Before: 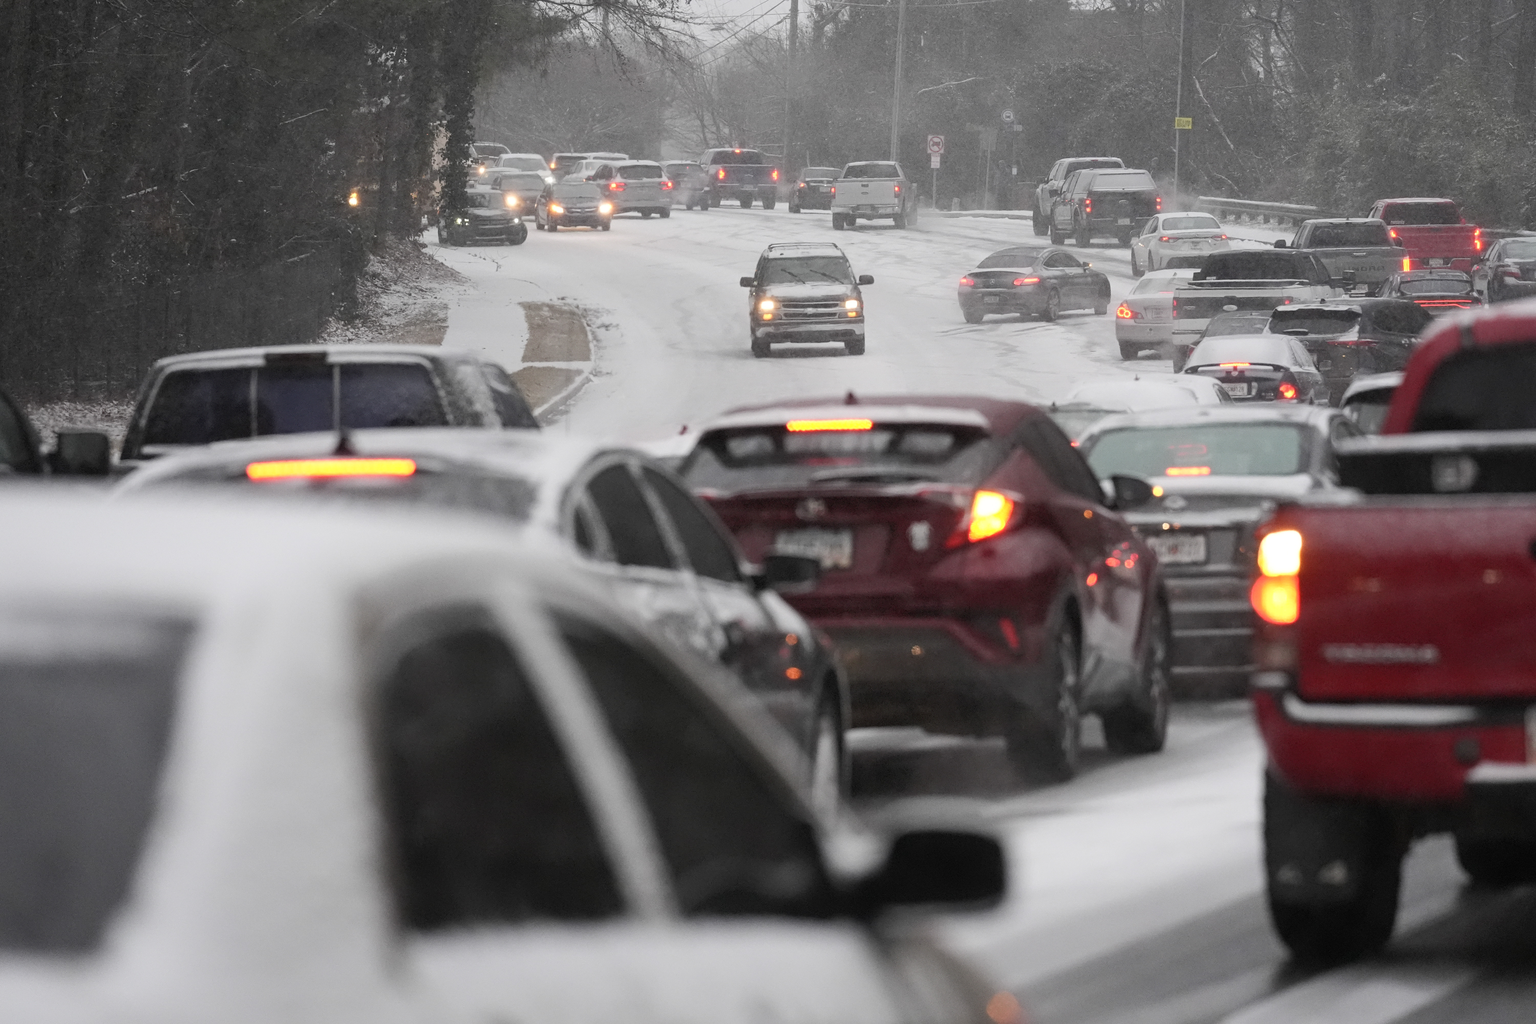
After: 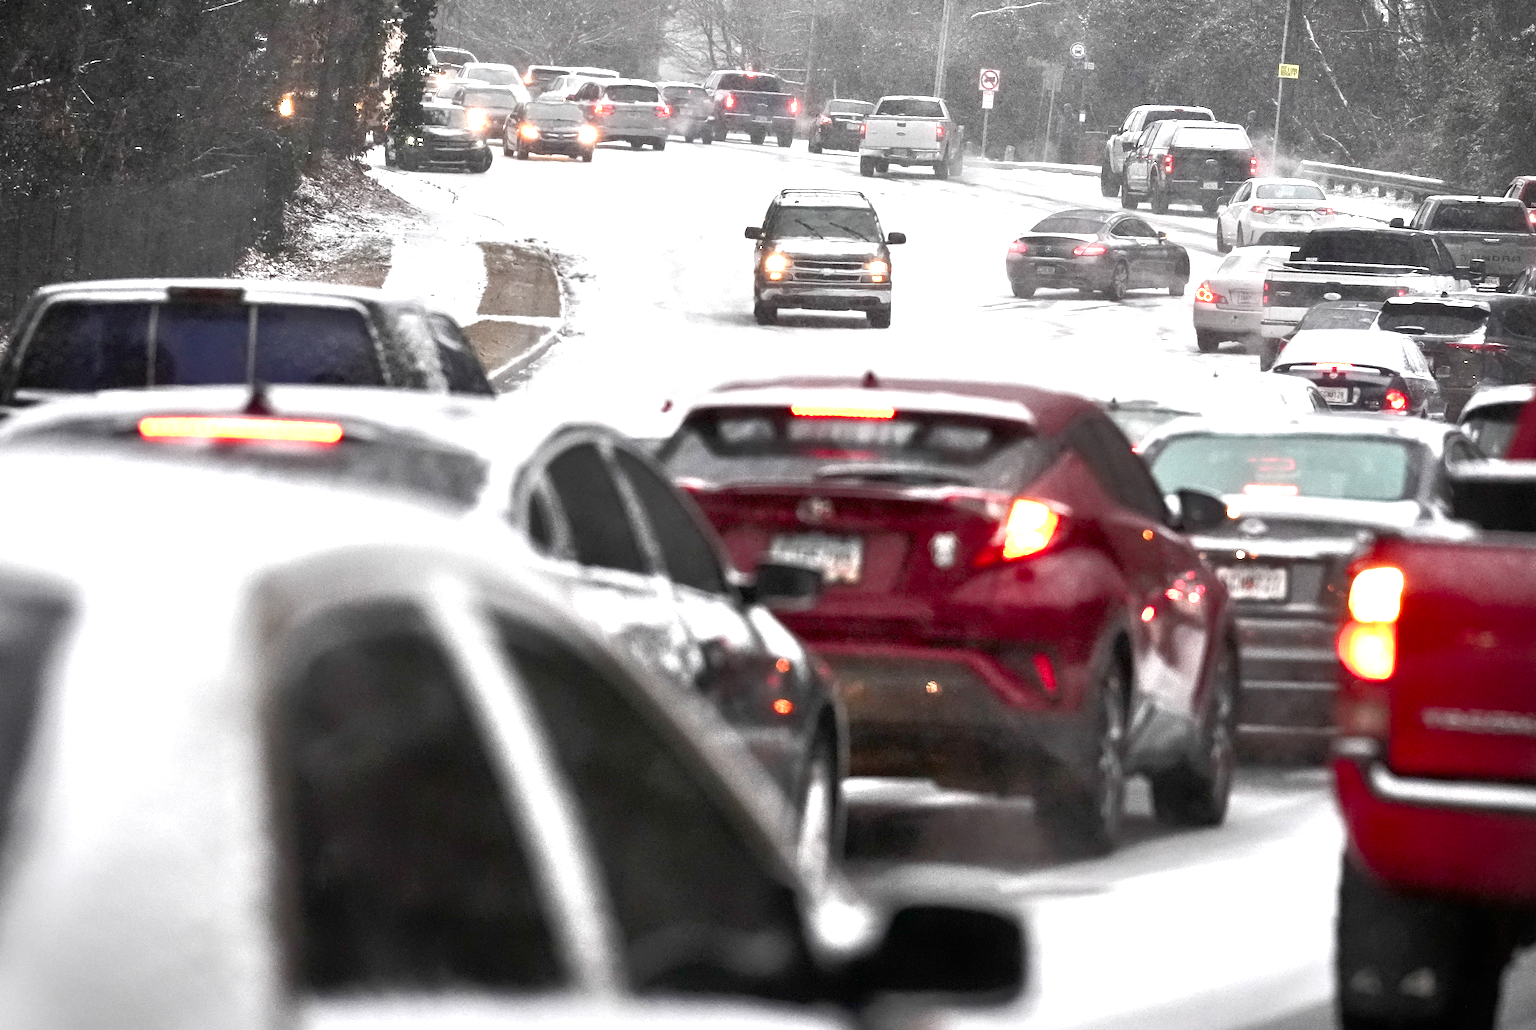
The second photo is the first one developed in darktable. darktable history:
crop and rotate: angle -3.19°, left 5.403%, top 5.23%, right 4.765%, bottom 4.368%
tone equalizer: -8 EV 1.98 EV, -7 EV 1.98 EV, -6 EV 1.99 EV, -5 EV 1.97 EV, -4 EV 1.97 EV, -3 EV 1.47 EV, -2 EV 0.985 EV, -1 EV 0.486 EV, mask exposure compensation -0.486 EV
exposure: exposure 0.99 EV, compensate highlight preservation false
contrast brightness saturation: brightness -0.516
vignetting: fall-off start 87.73%, fall-off radius 23.79%
